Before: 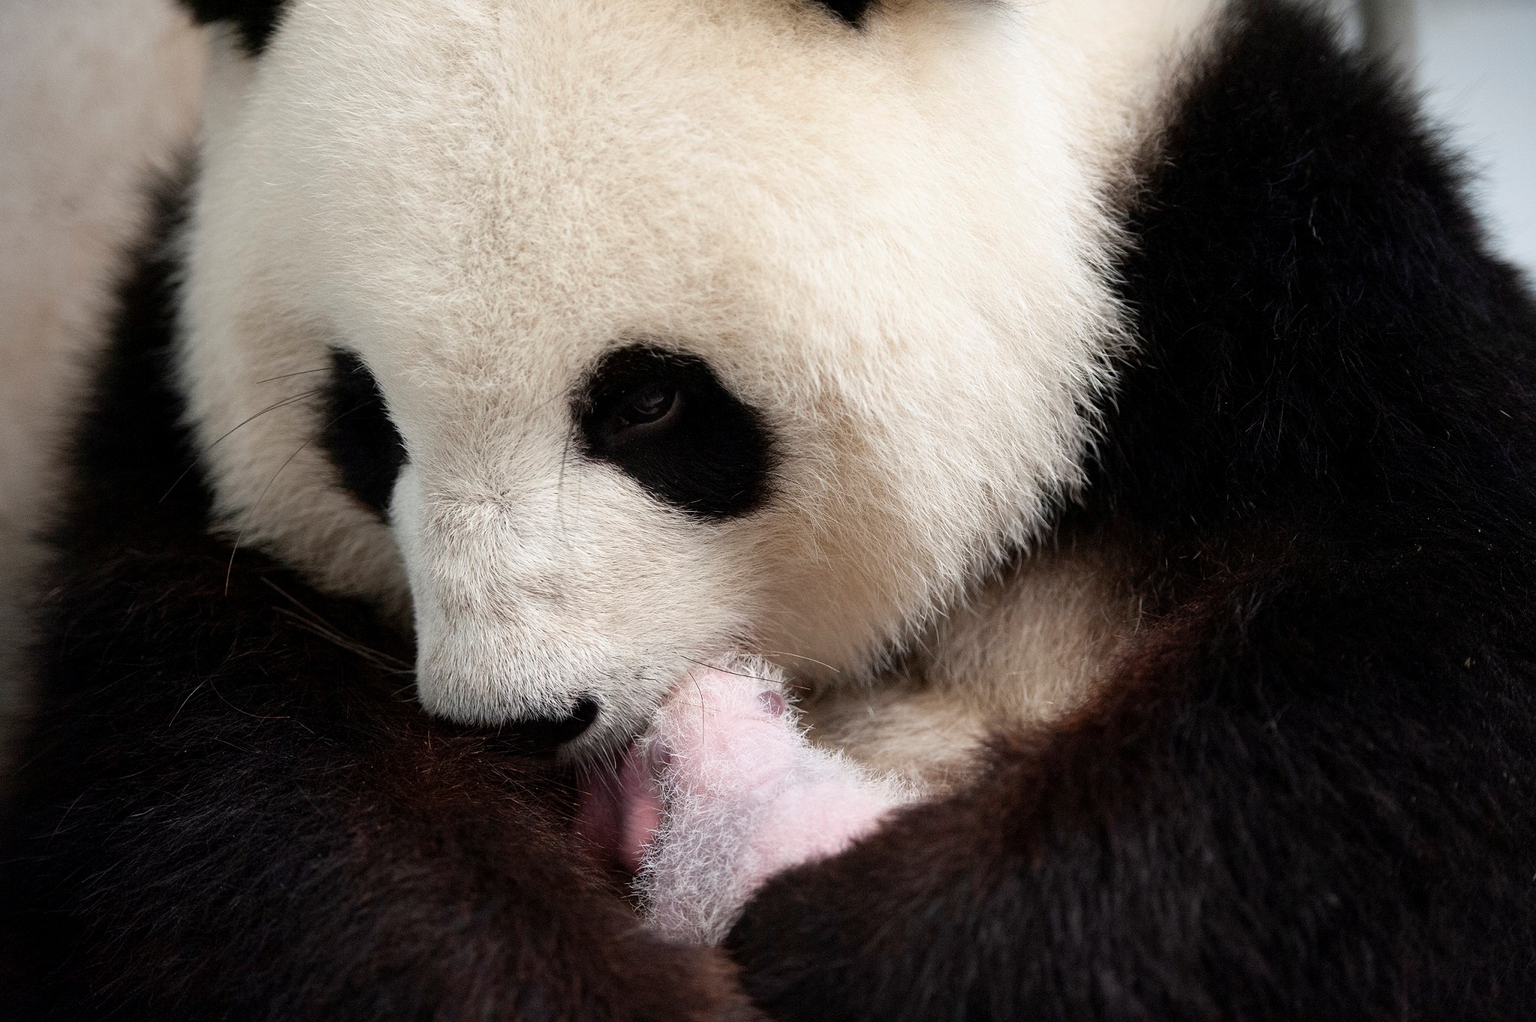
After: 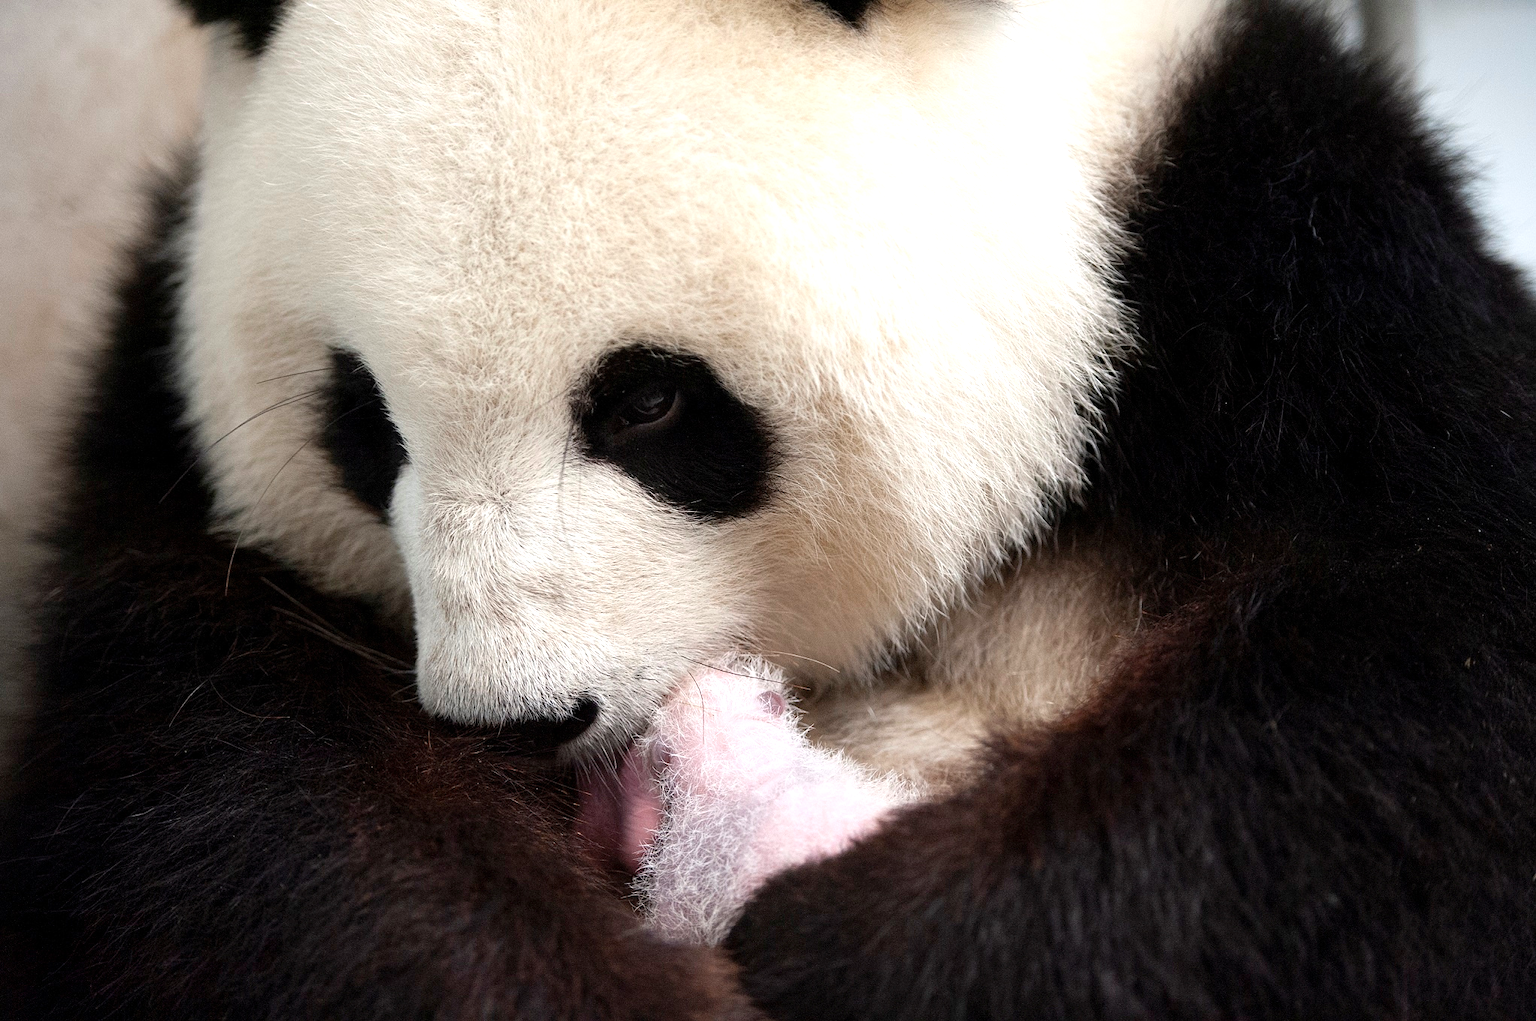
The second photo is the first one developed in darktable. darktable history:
exposure: exposure 0.422 EV, compensate highlight preservation false
